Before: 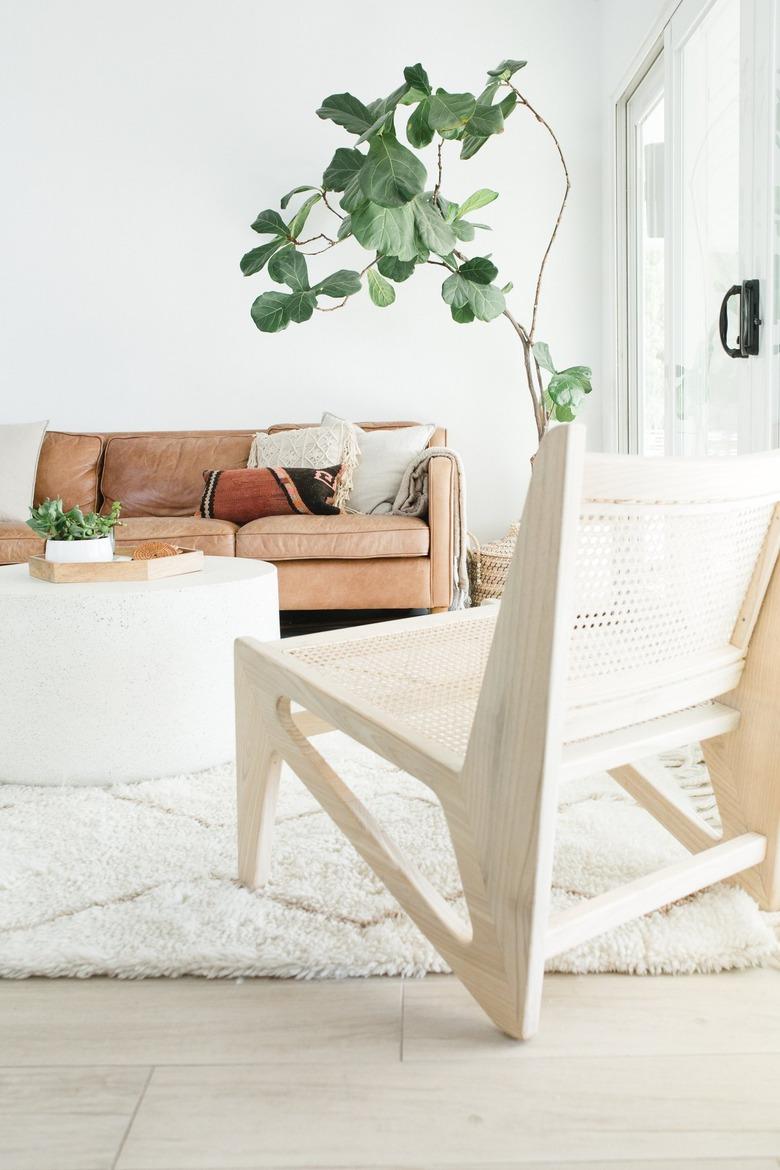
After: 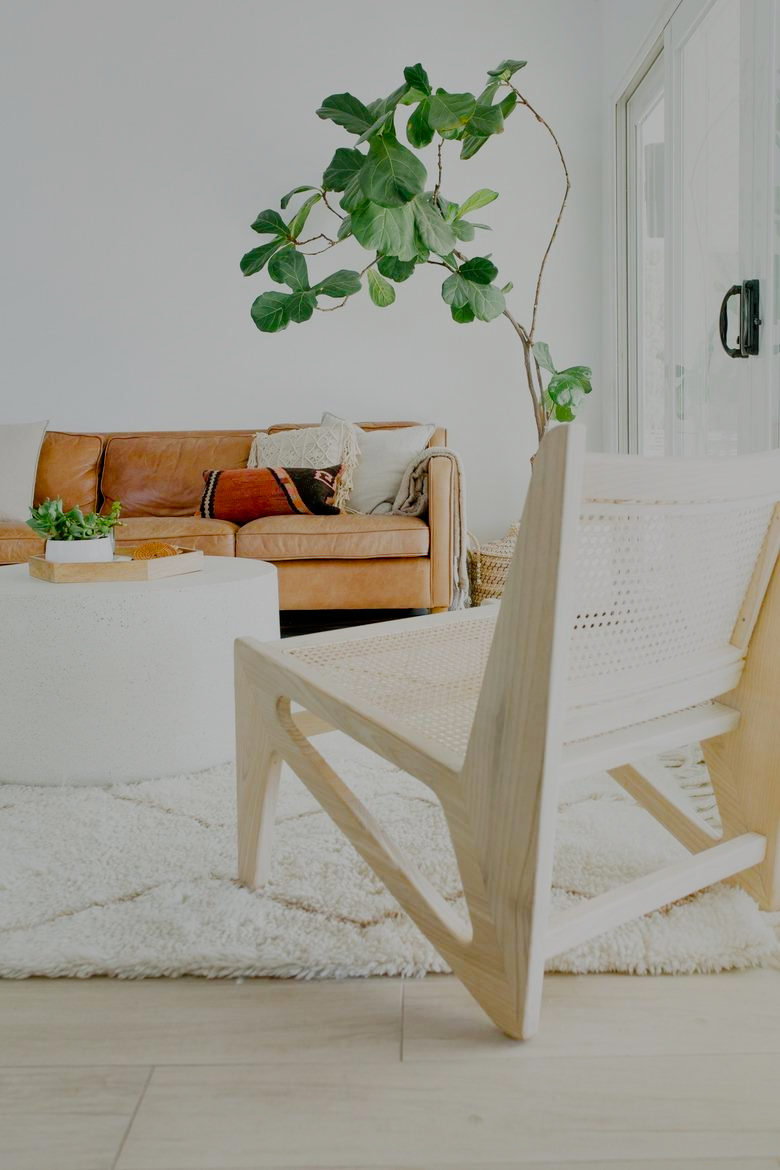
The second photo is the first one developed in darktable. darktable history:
color balance rgb: perceptual saturation grading › global saturation 30%, global vibrance 20%
filmic rgb: middle gray luminance 29%, black relative exposure -10.3 EV, white relative exposure 5.5 EV, threshold 6 EV, target black luminance 0%, hardness 3.95, latitude 2.04%, contrast 1.132, highlights saturation mix 5%, shadows ↔ highlights balance 15.11%, preserve chrominance no, color science v3 (2019), use custom middle-gray values true, iterations of high-quality reconstruction 0, enable highlight reconstruction true
shadows and highlights: on, module defaults
